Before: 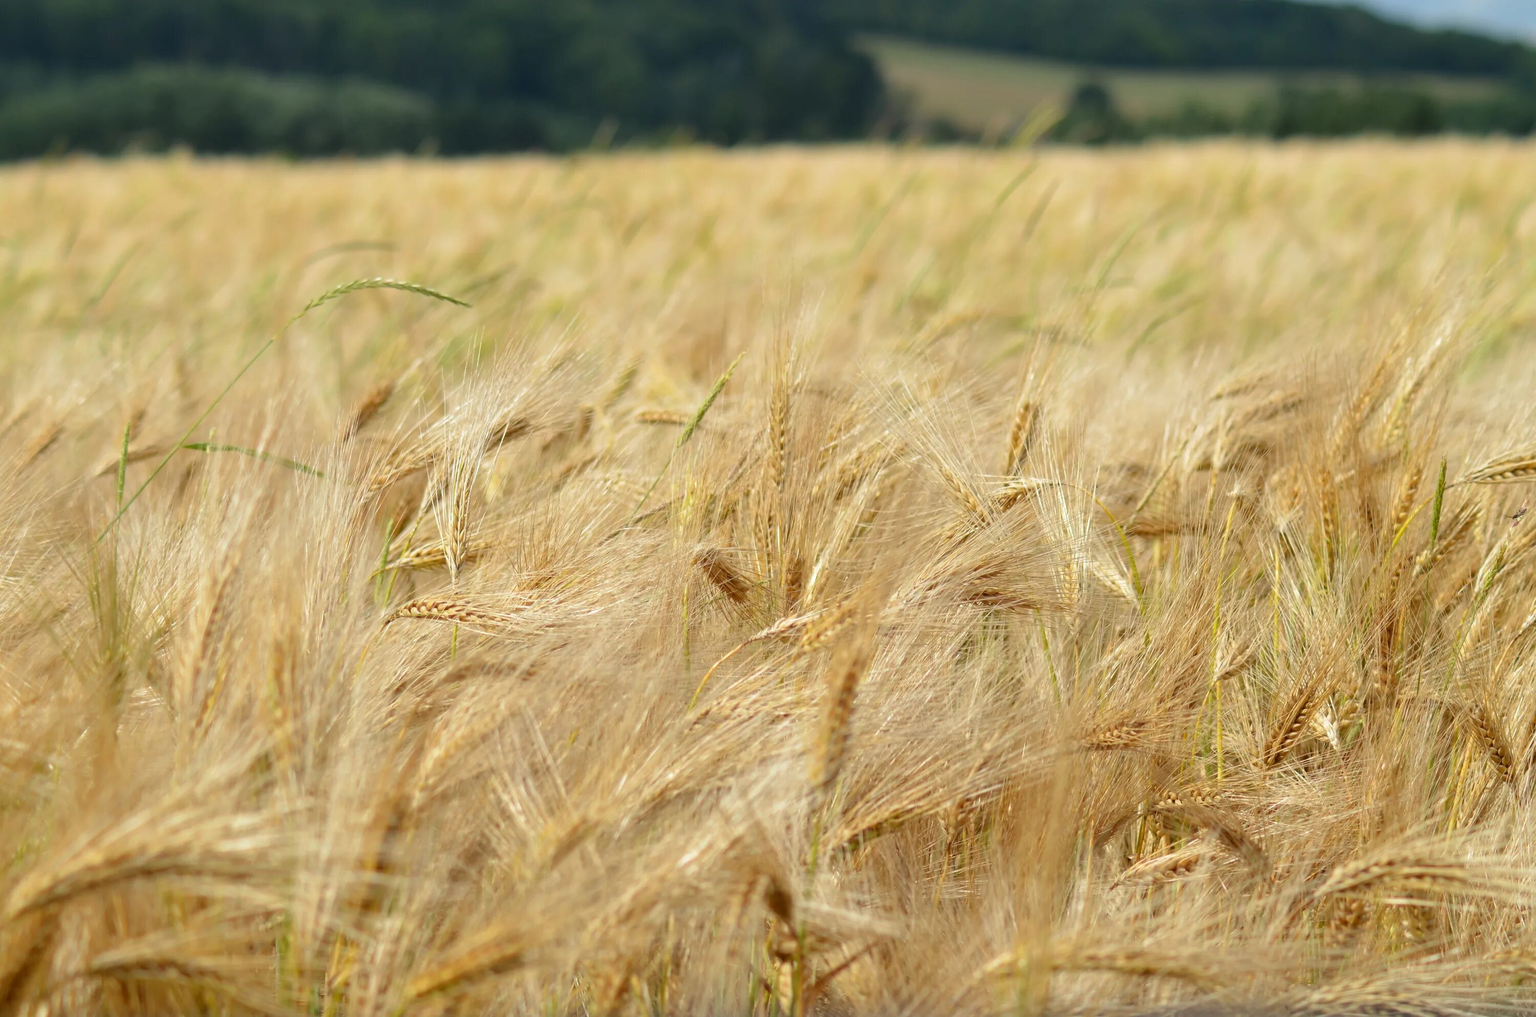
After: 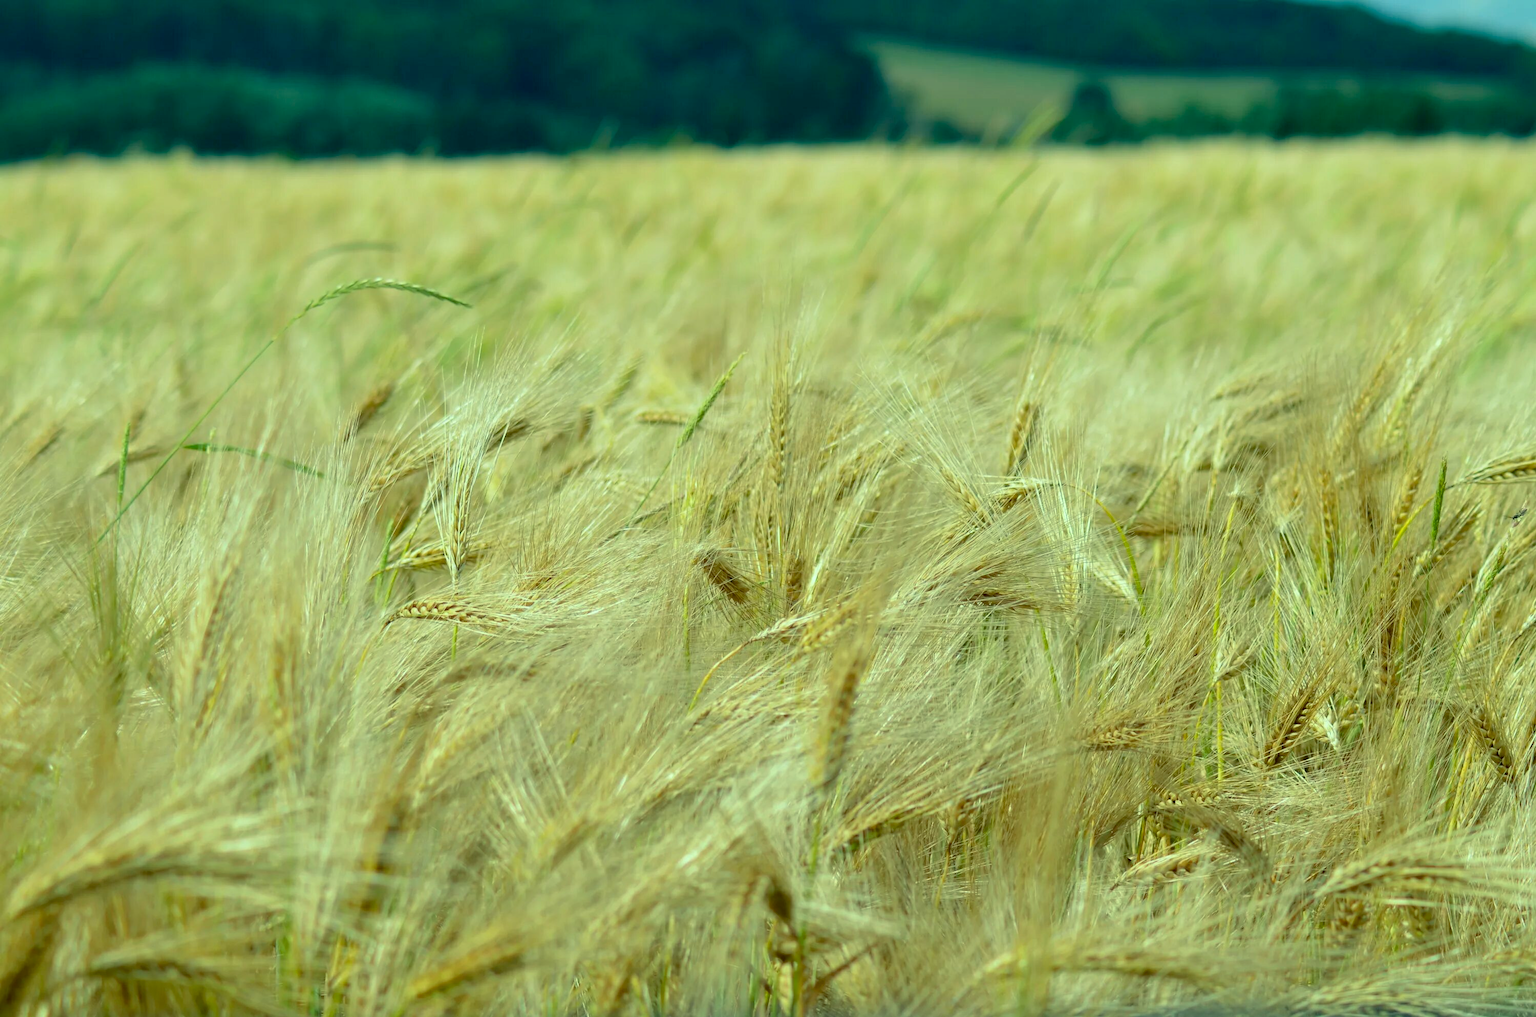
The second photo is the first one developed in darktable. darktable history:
color correction: highlights a* -19.46, highlights b* 9.8, shadows a* -20.51, shadows b* -10.96
exposure: black level correction 0.01, exposure 0.017 EV, compensate exposure bias true, compensate highlight preservation false
